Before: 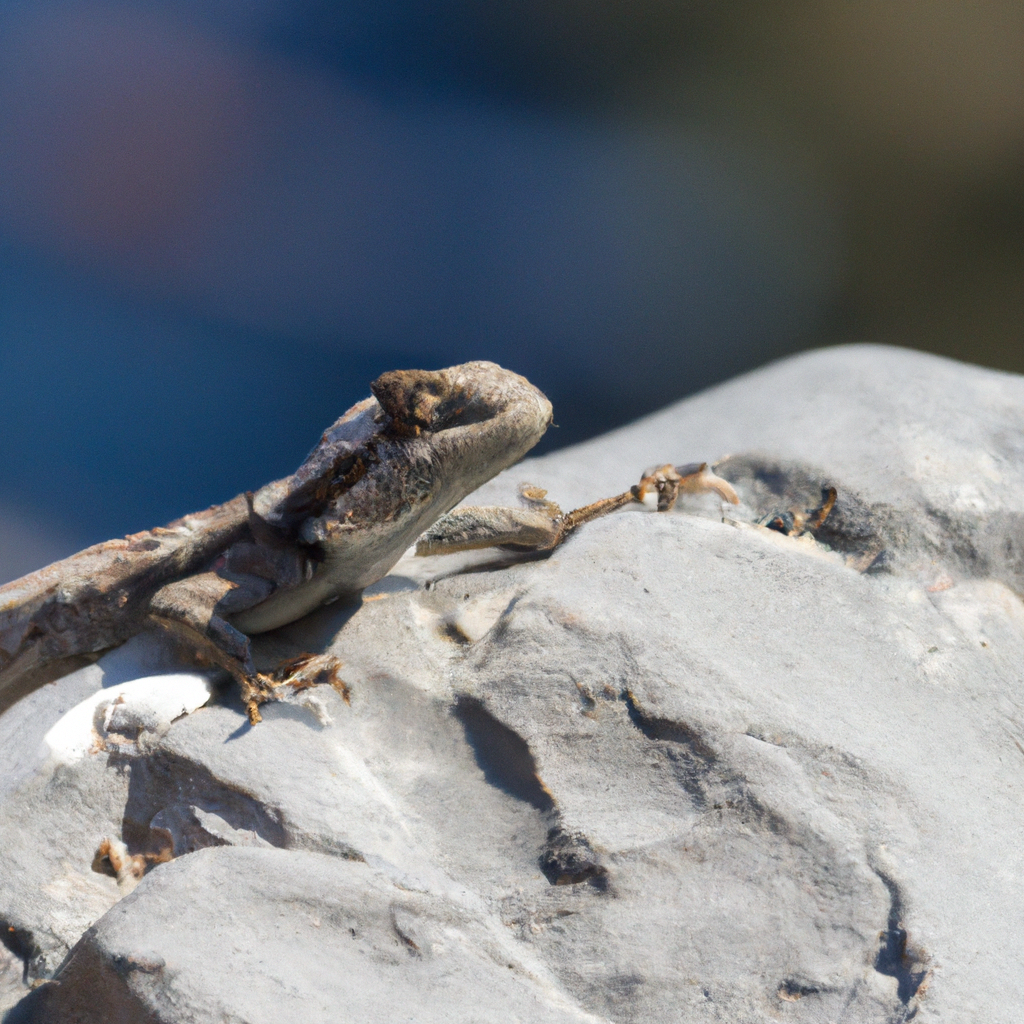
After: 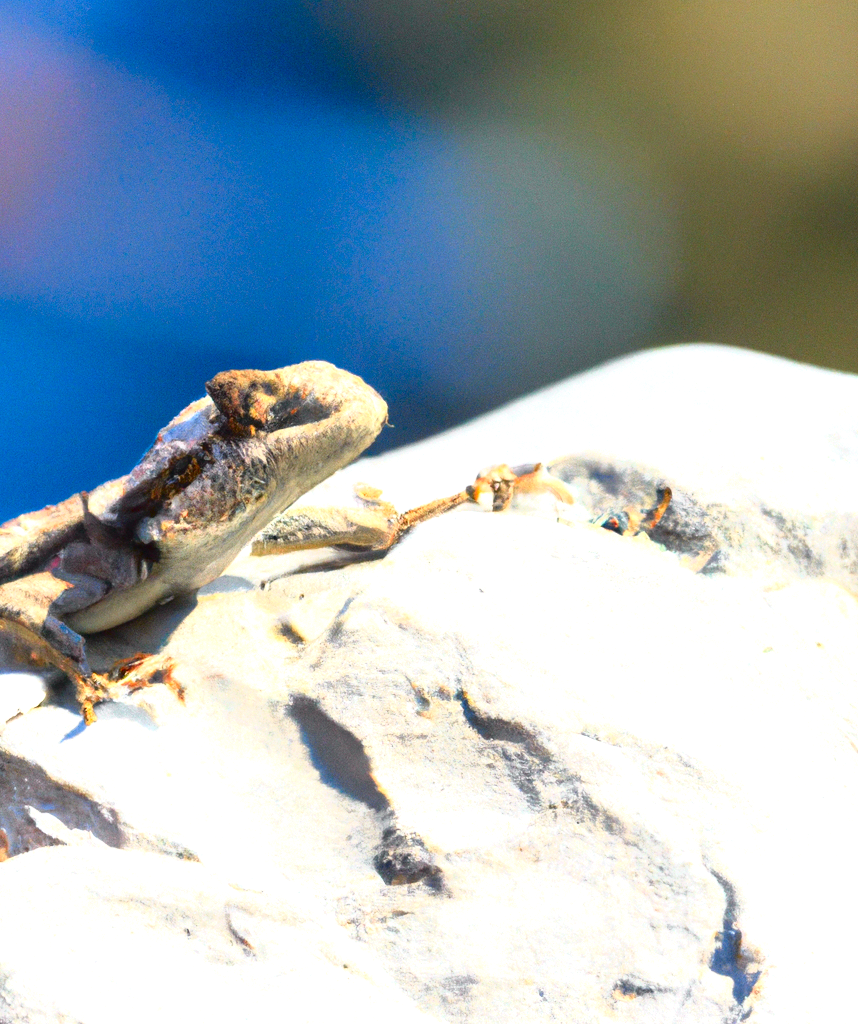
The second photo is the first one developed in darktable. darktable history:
crop: left 16.145%
color balance rgb: linear chroma grading › global chroma 15%, perceptual saturation grading › global saturation 30%
exposure: black level correction 0, exposure 1.2 EV, compensate highlight preservation false
tone curve: curves: ch0 [(0.003, 0.029) (0.037, 0.036) (0.149, 0.117) (0.297, 0.318) (0.422, 0.474) (0.531, 0.6) (0.743, 0.809) (0.889, 0.941) (1, 0.98)]; ch1 [(0, 0) (0.305, 0.325) (0.453, 0.437) (0.482, 0.479) (0.501, 0.5) (0.506, 0.503) (0.564, 0.578) (0.587, 0.625) (0.666, 0.727) (1, 1)]; ch2 [(0, 0) (0.323, 0.277) (0.408, 0.399) (0.45, 0.48) (0.499, 0.502) (0.512, 0.523) (0.57, 0.595) (0.653, 0.671) (0.768, 0.744) (1, 1)], color space Lab, independent channels, preserve colors none
